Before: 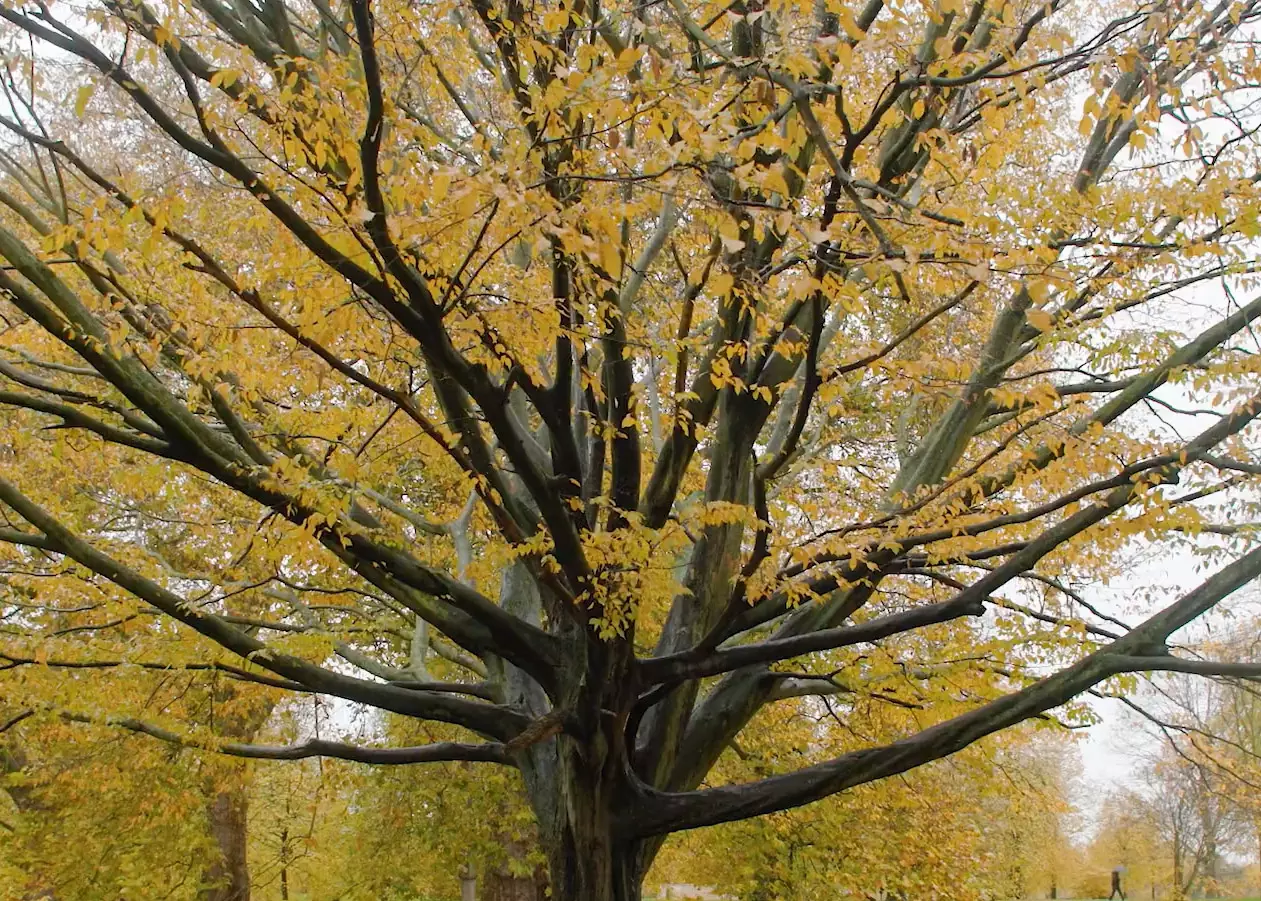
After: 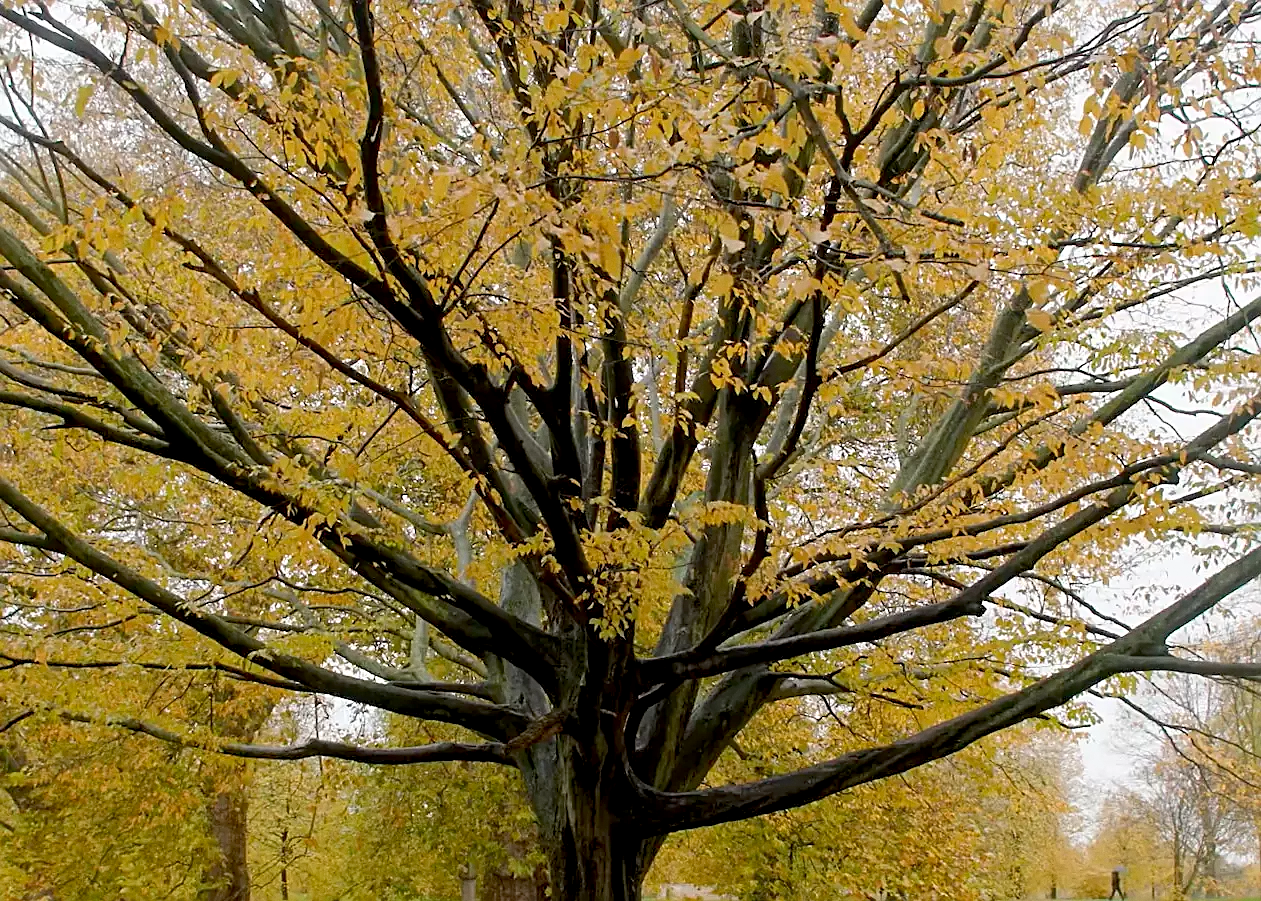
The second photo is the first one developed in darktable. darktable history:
exposure: black level correction 0.011, compensate highlight preservation false
sharpen: on, module defaults
grain: coarseness 0.09 ISO, strength 10%
